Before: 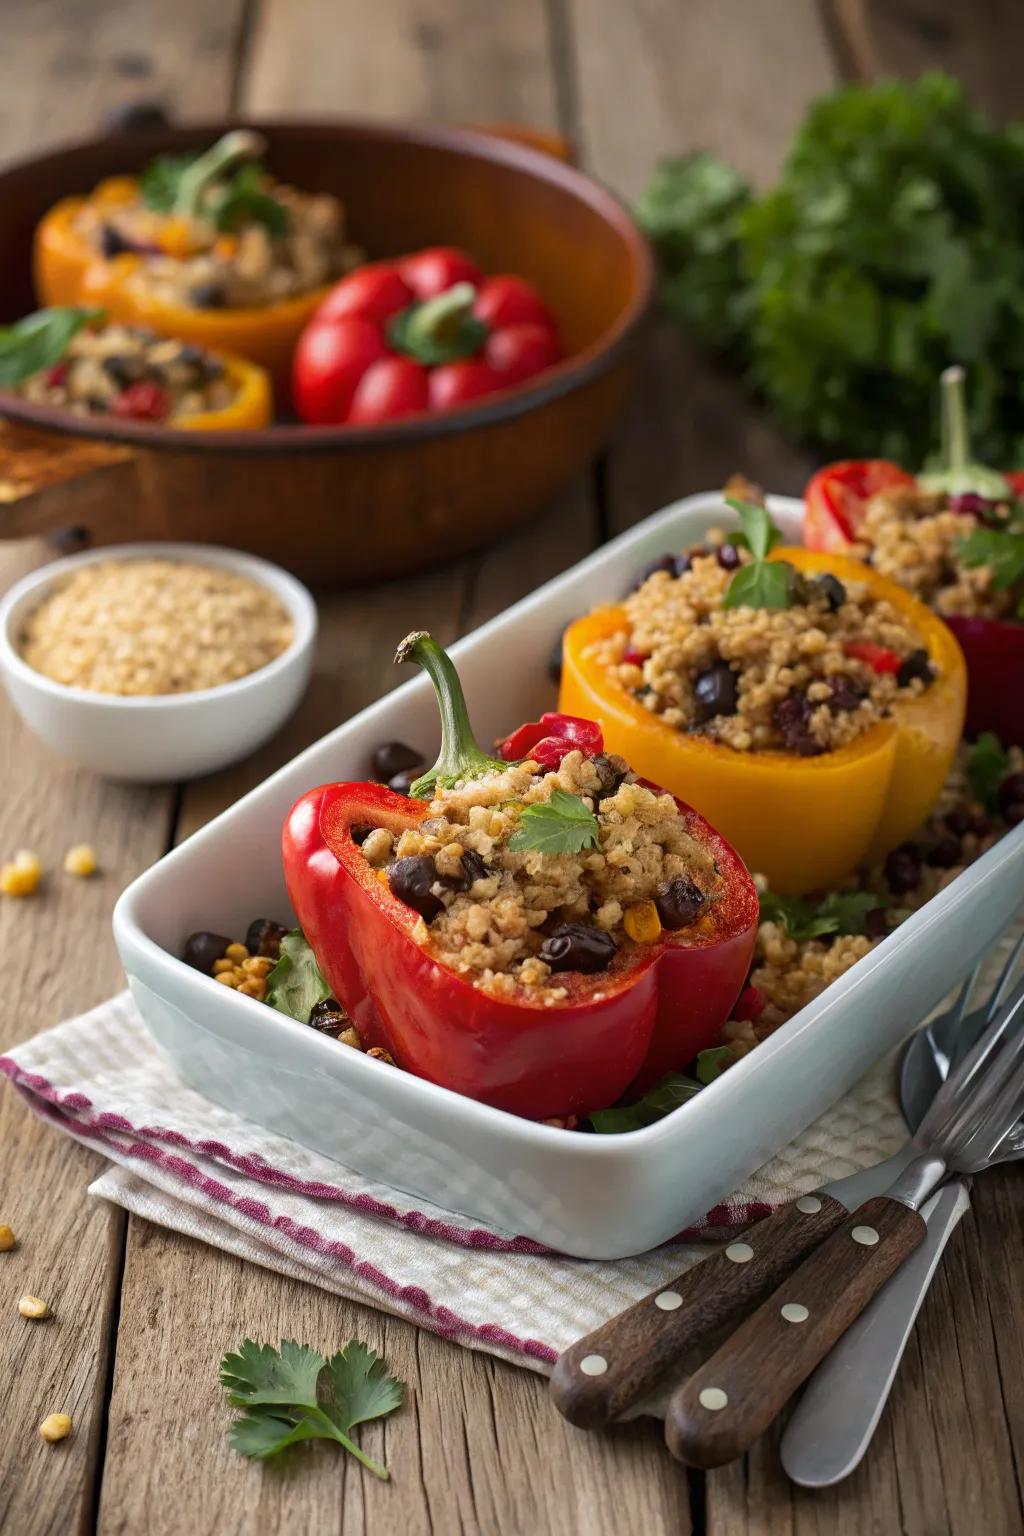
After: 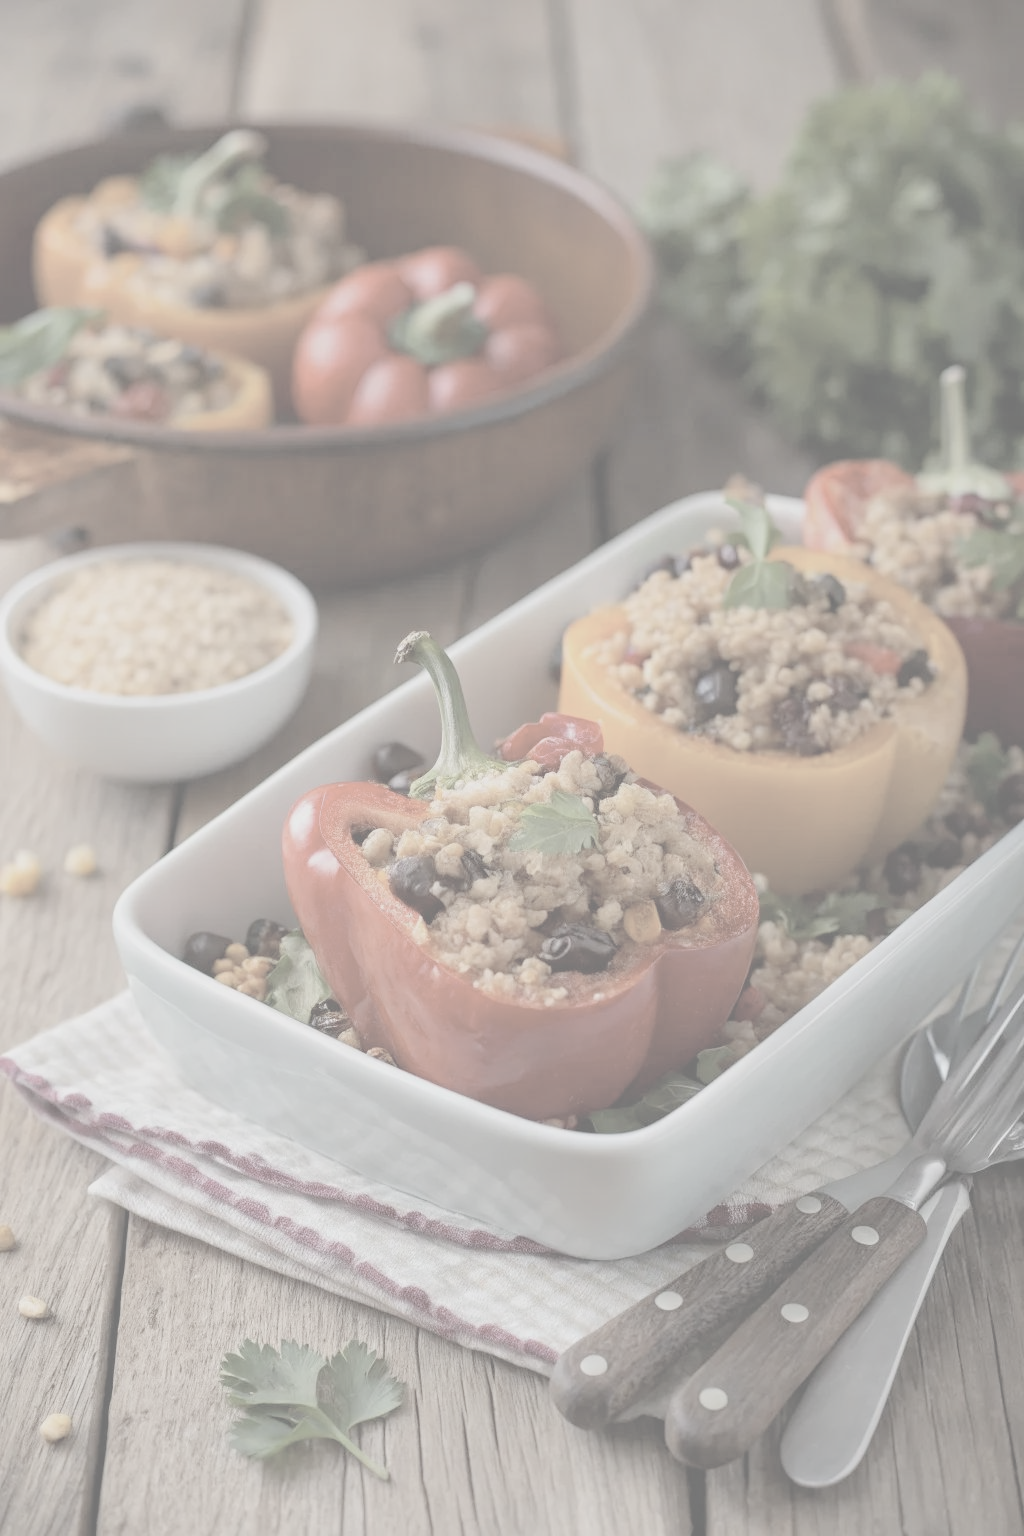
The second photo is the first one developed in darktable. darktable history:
contrast brightness saturation: contrast -0.338, brightness 0.739, saturation -0.789
